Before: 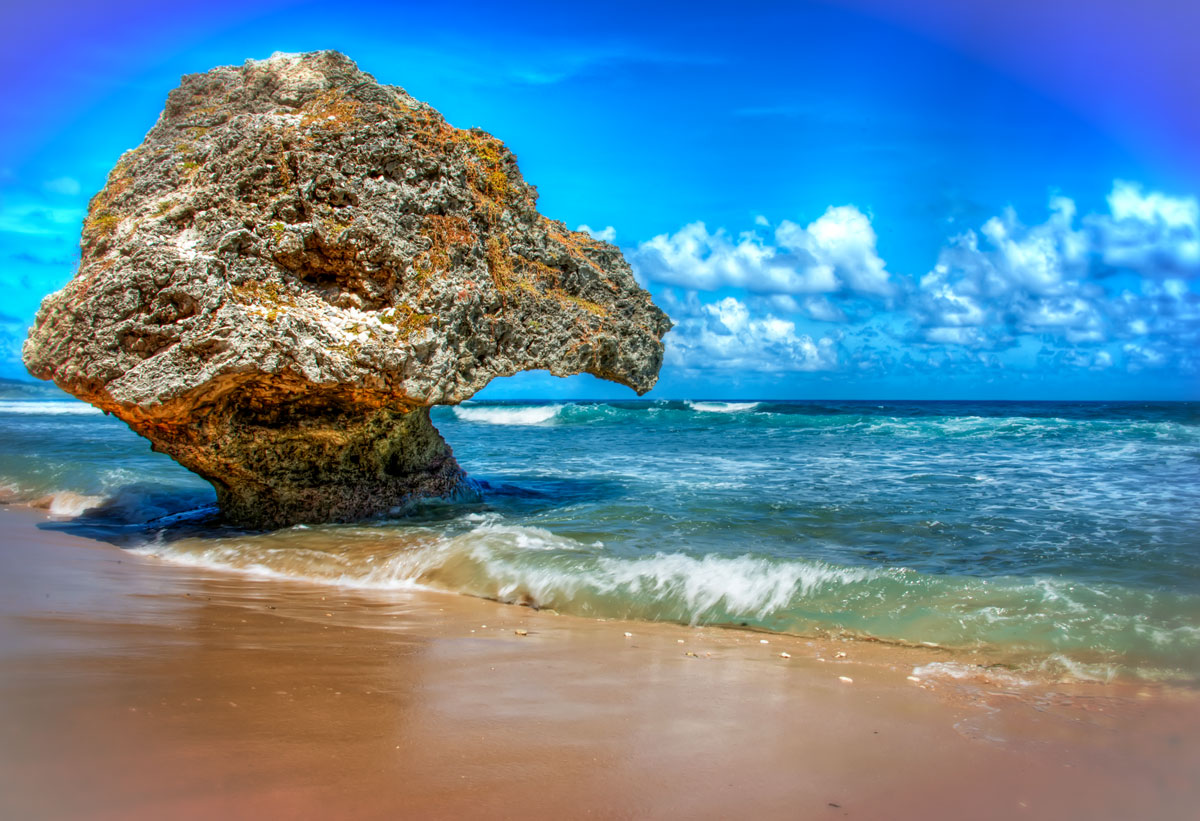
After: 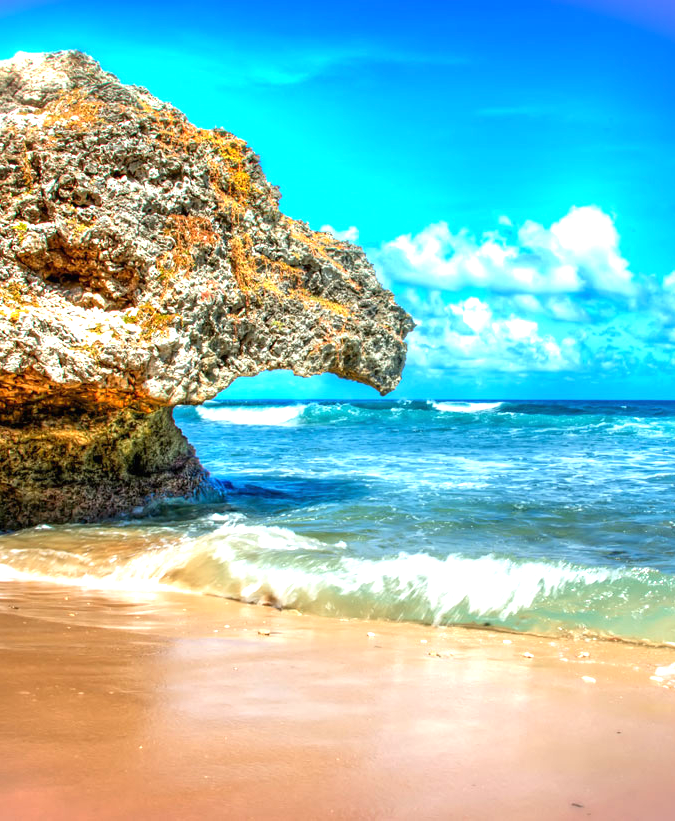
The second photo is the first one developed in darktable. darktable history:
exposure: black level correction 0, exposure 1.1 EV, compensate exposure bias true, compensate highlight preservation false
crop: left 21.496%, right 22.254%
